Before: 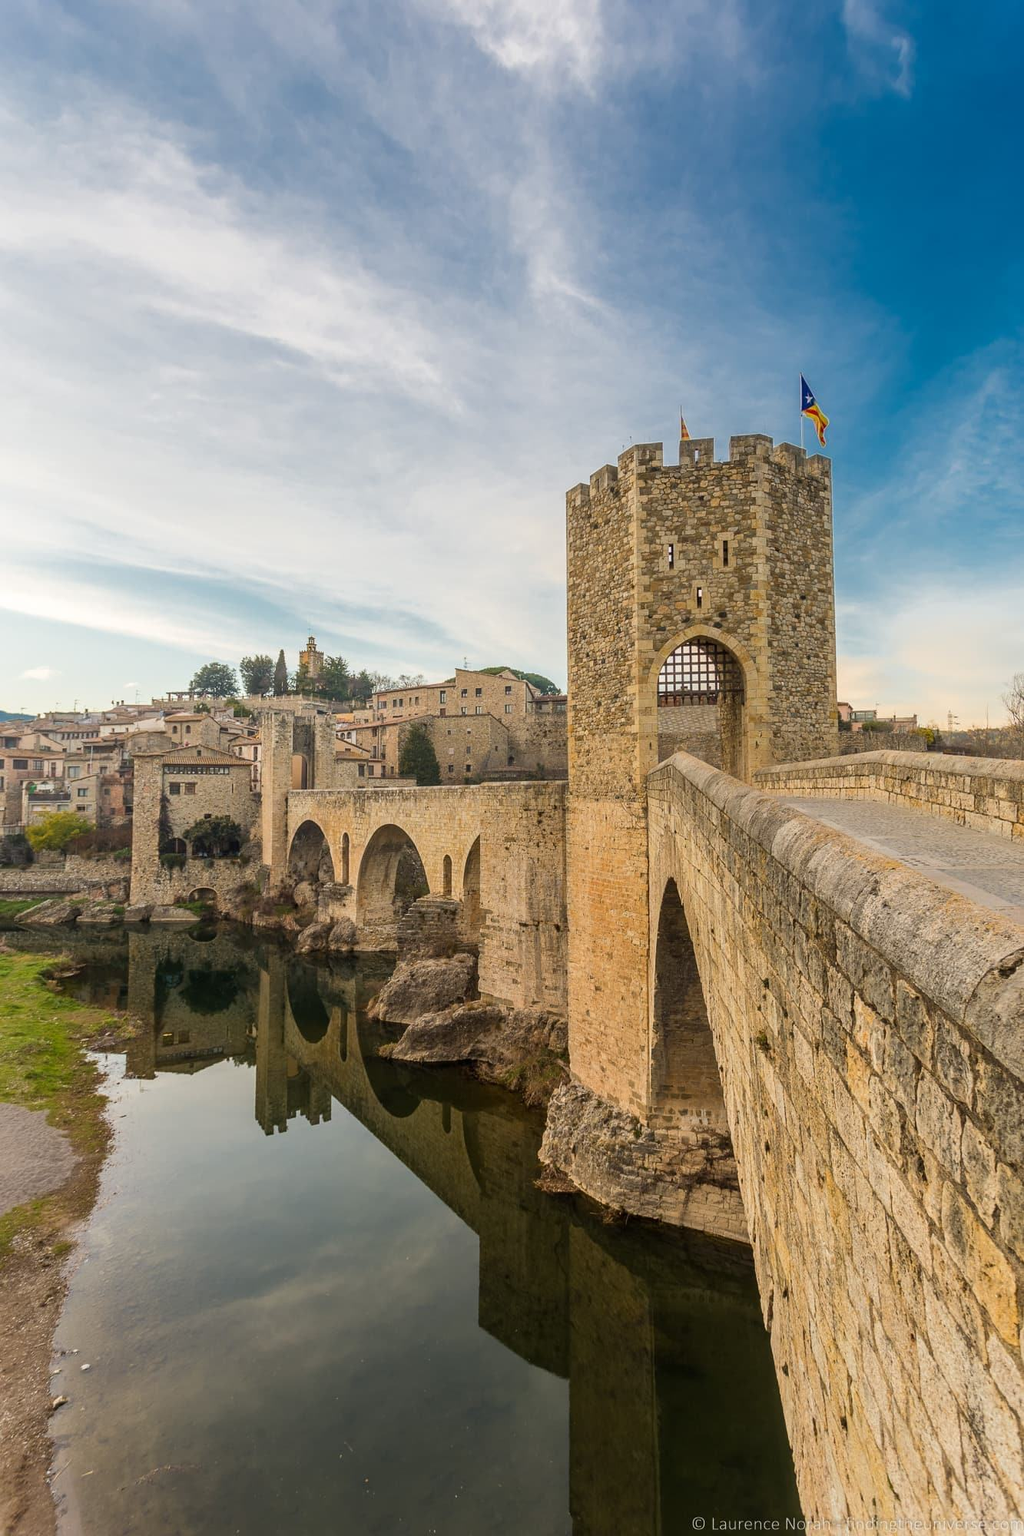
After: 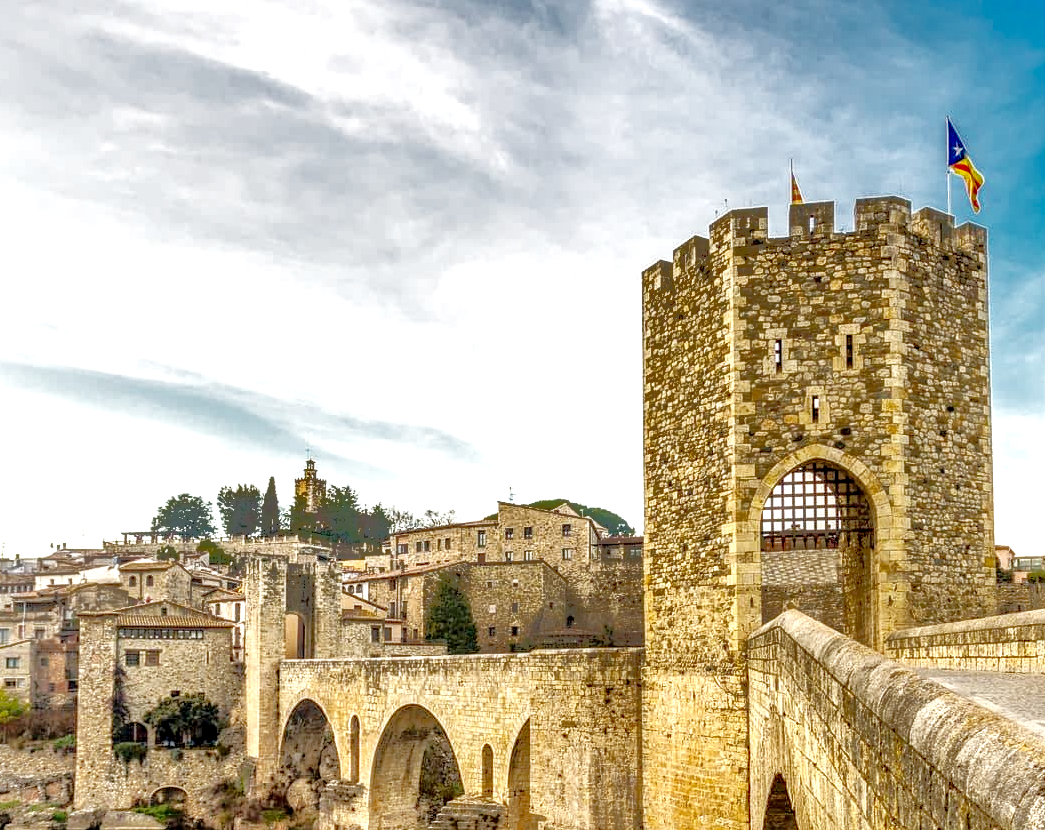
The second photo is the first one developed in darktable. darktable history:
shadows and highlights: shadows 25.33, highlights -69.82, shadows color adjustment 97.67%
base curve: curves: ch0 [(0, 0) (0.028, 0.03) (0.121, 0.232) (0.46, 0.748) (0.859, 0.968) (1, 1)], fusion 1, preserve colors none
local contrast: highlights 78%, shadows 56%, detail 174%, midtone range 0.435
crop: left 7.179%, top 18.476%, right 14.391%, bottom 40.013%
